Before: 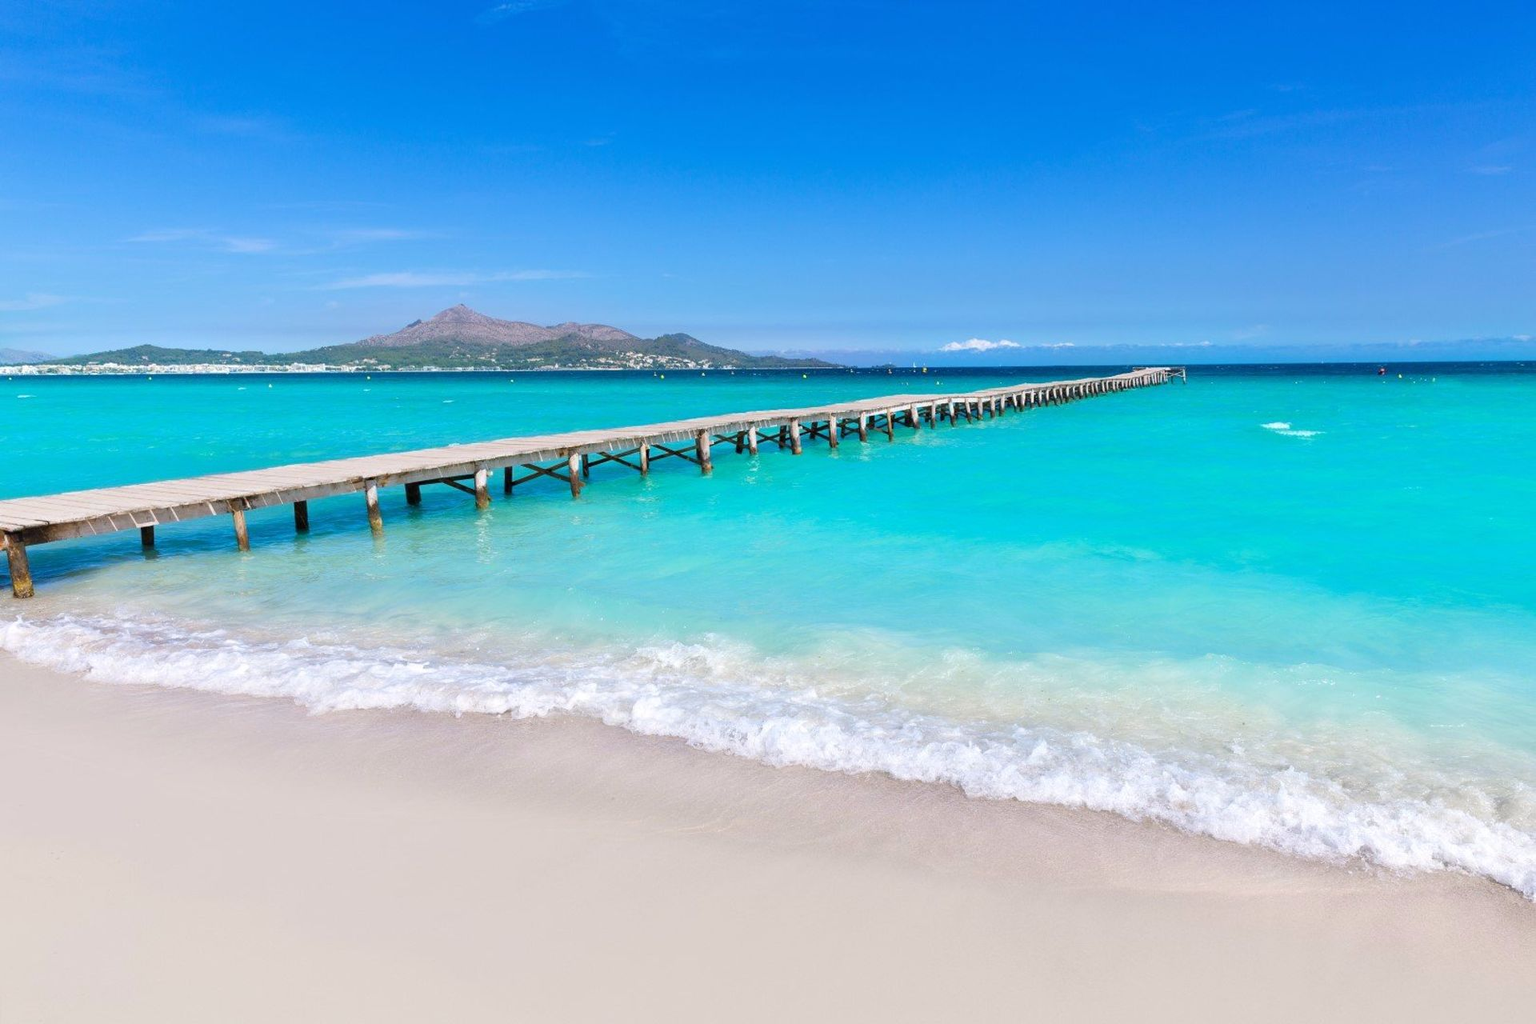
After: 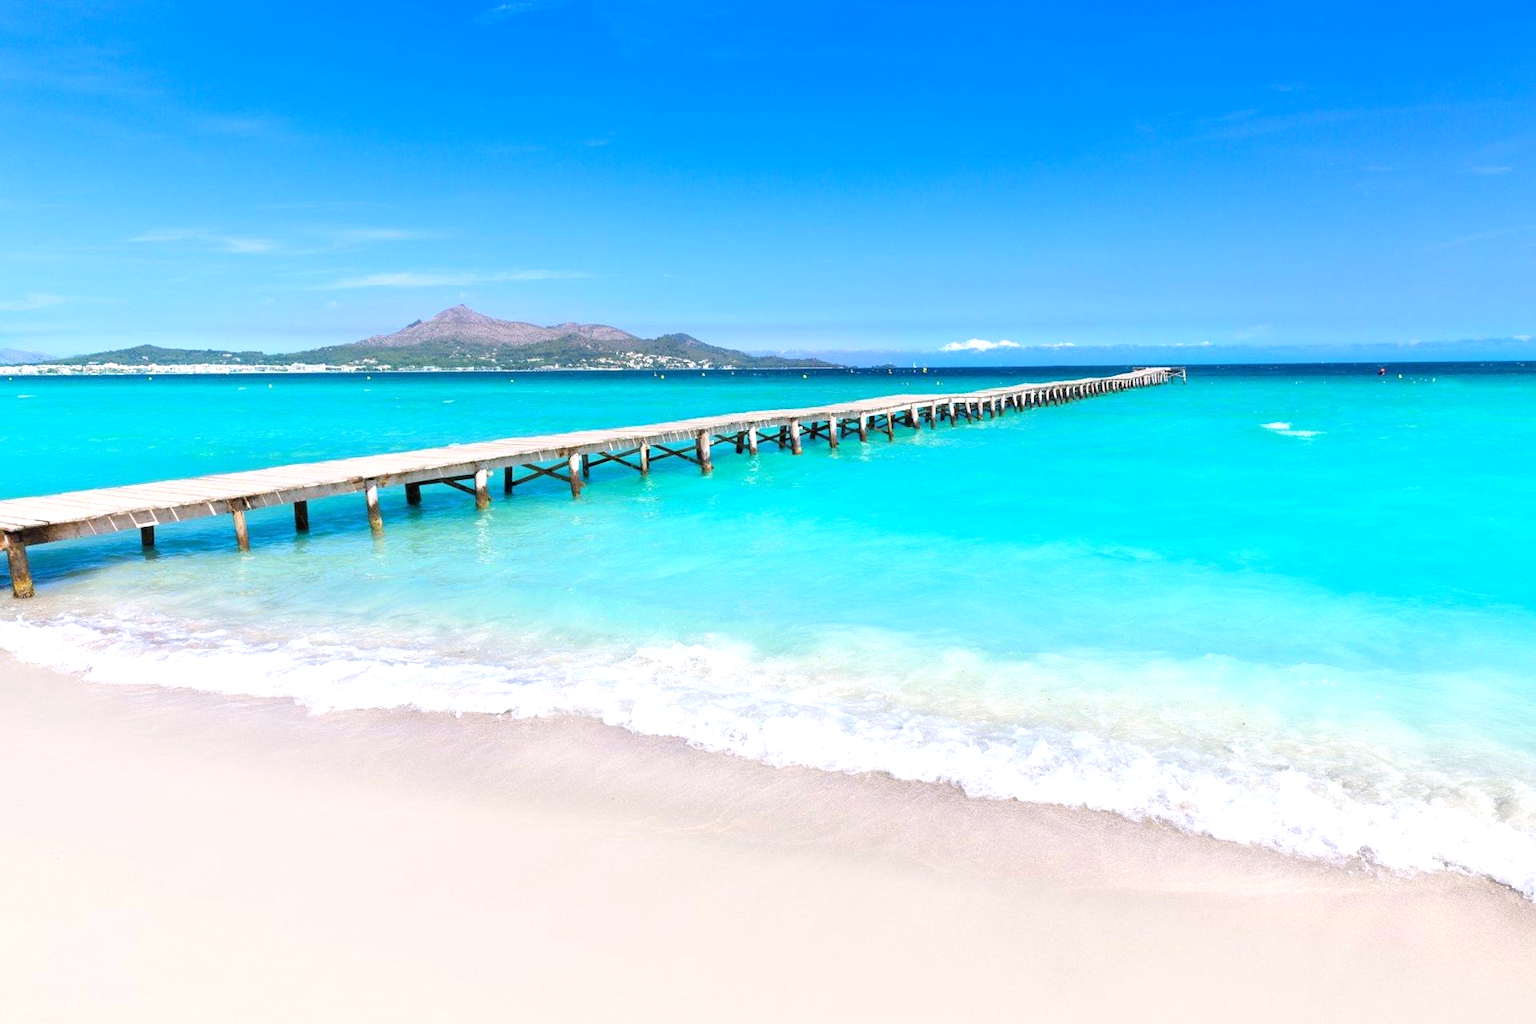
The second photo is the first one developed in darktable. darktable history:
levels: mode automatic, levels [0, 0.492, 0.984]
exposure: black level correction 0.001, exposure 0.499 EV, compensate highlight preservation false
